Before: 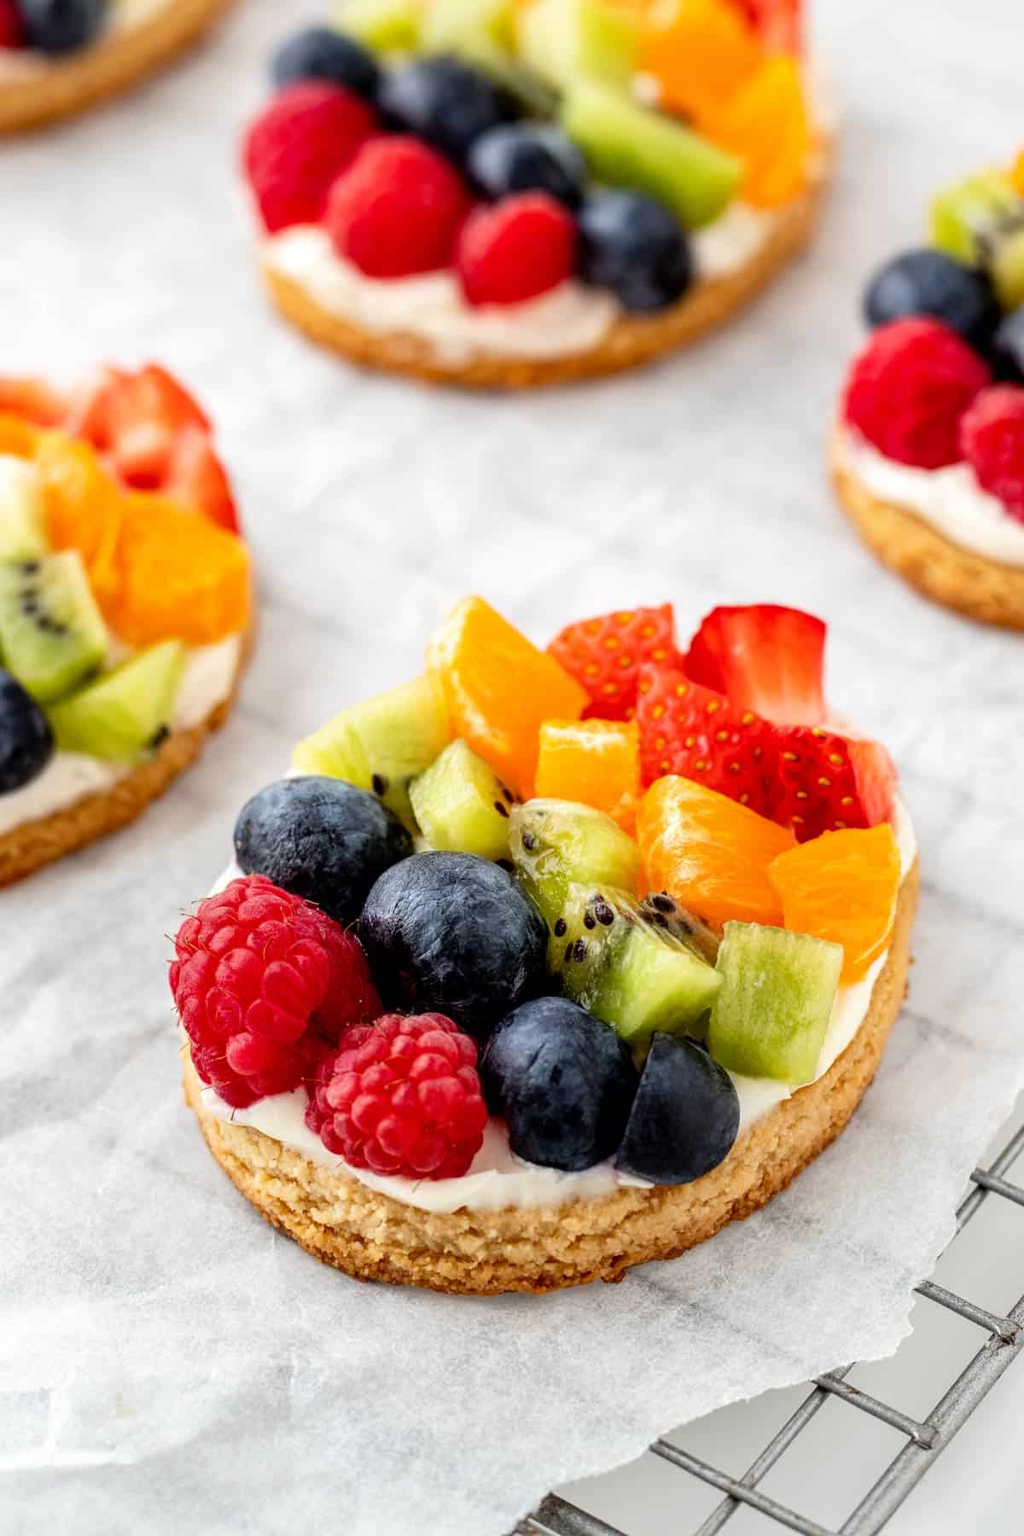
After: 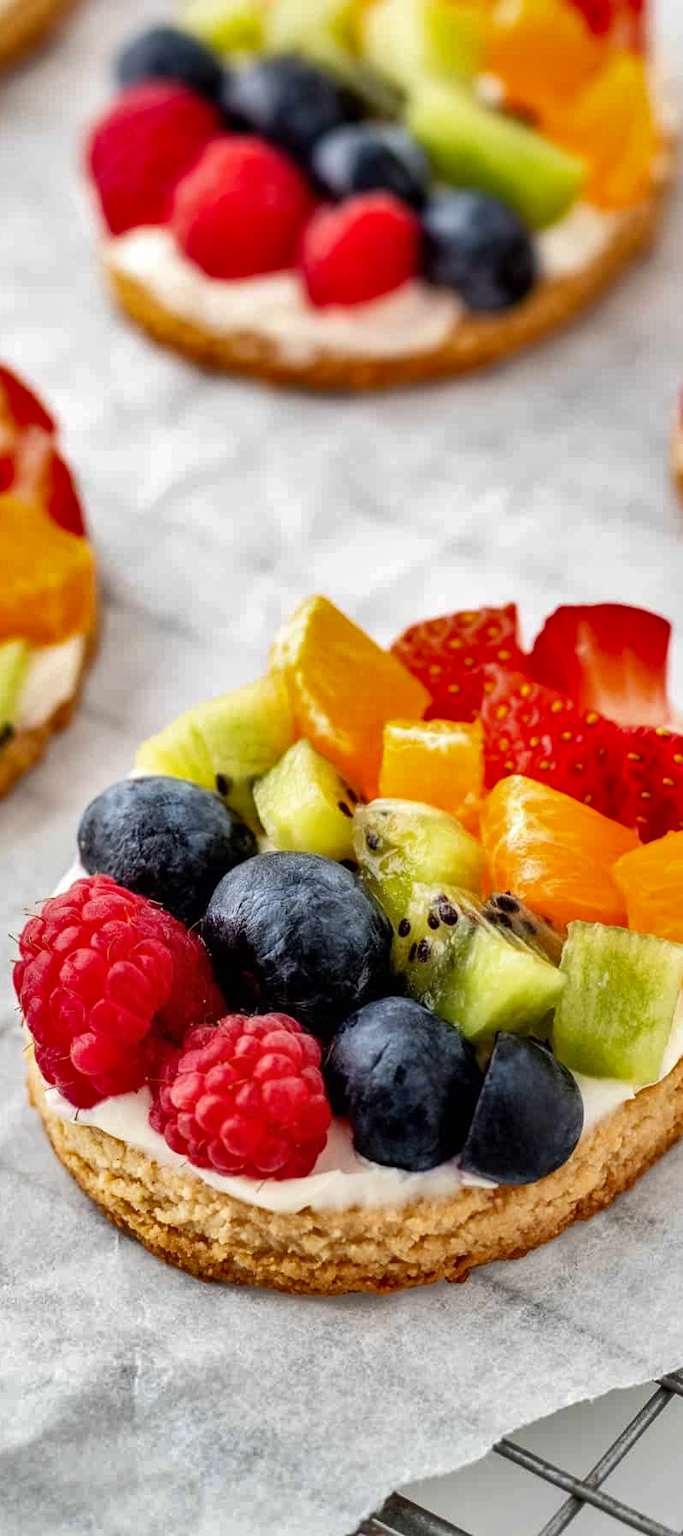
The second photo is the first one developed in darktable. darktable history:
shadows and highlights: shadows 30.61, highlights -62.99, soften with gaussian
crop and rotate: left 15.279%, right 17.939%
